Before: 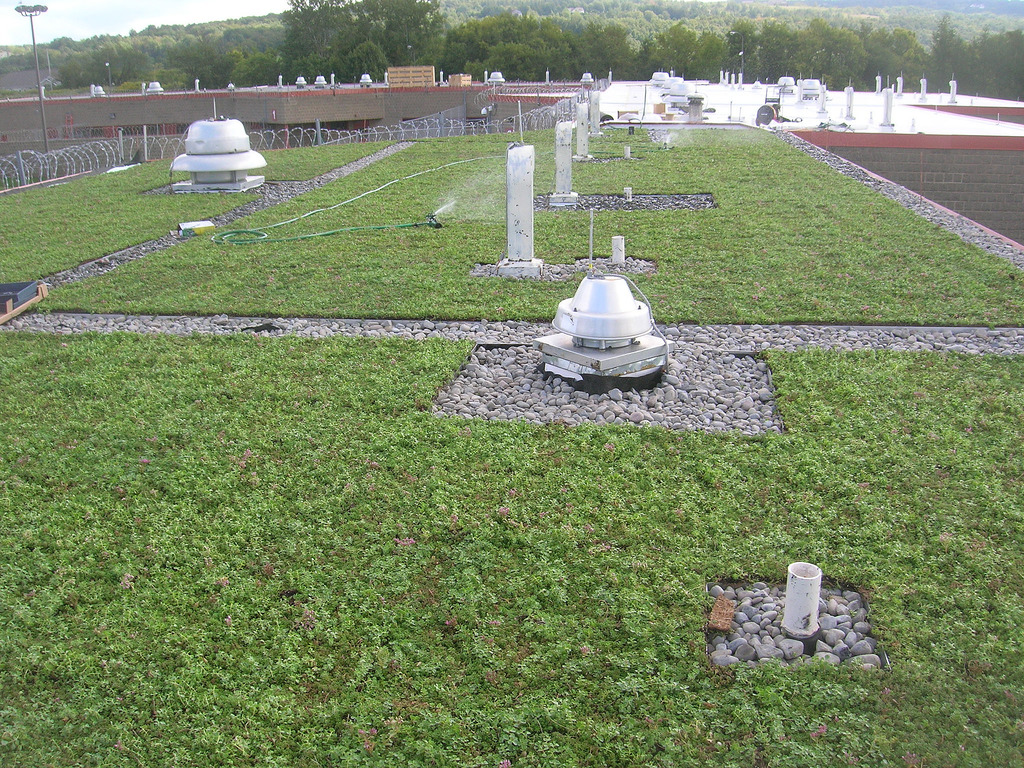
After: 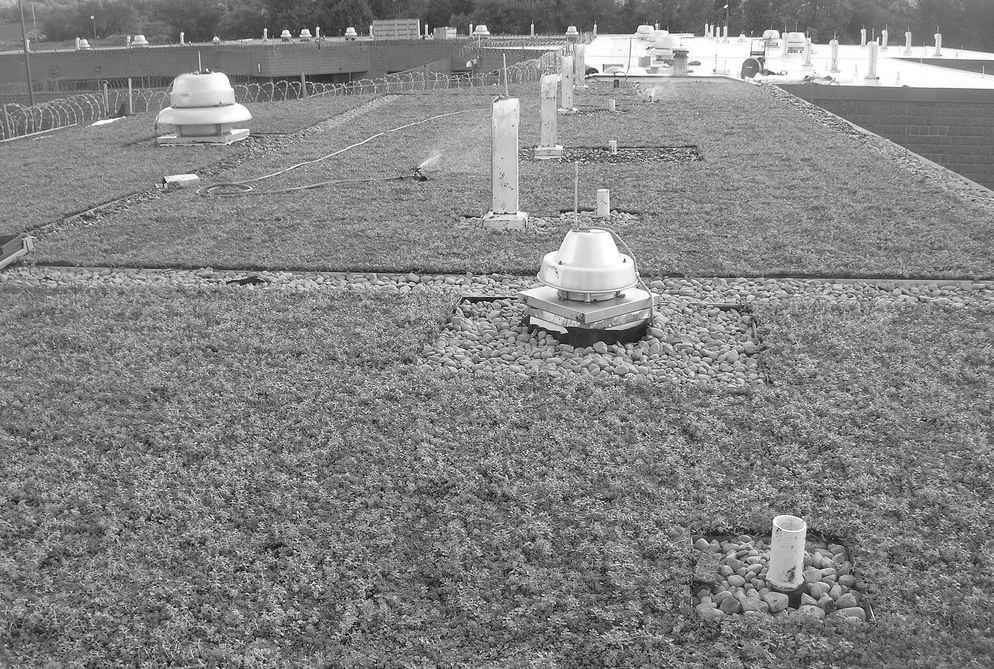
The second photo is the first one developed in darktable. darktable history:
color zones: curves: ch1 [(0.238, 0.163) (0.476, 0.2) (0.733, 0.322) (0.848, 0.134)]
crop: left 1.507%, top 6.147%, right 1.379%, bottom 6.637%
monochrome: on, module defaults
